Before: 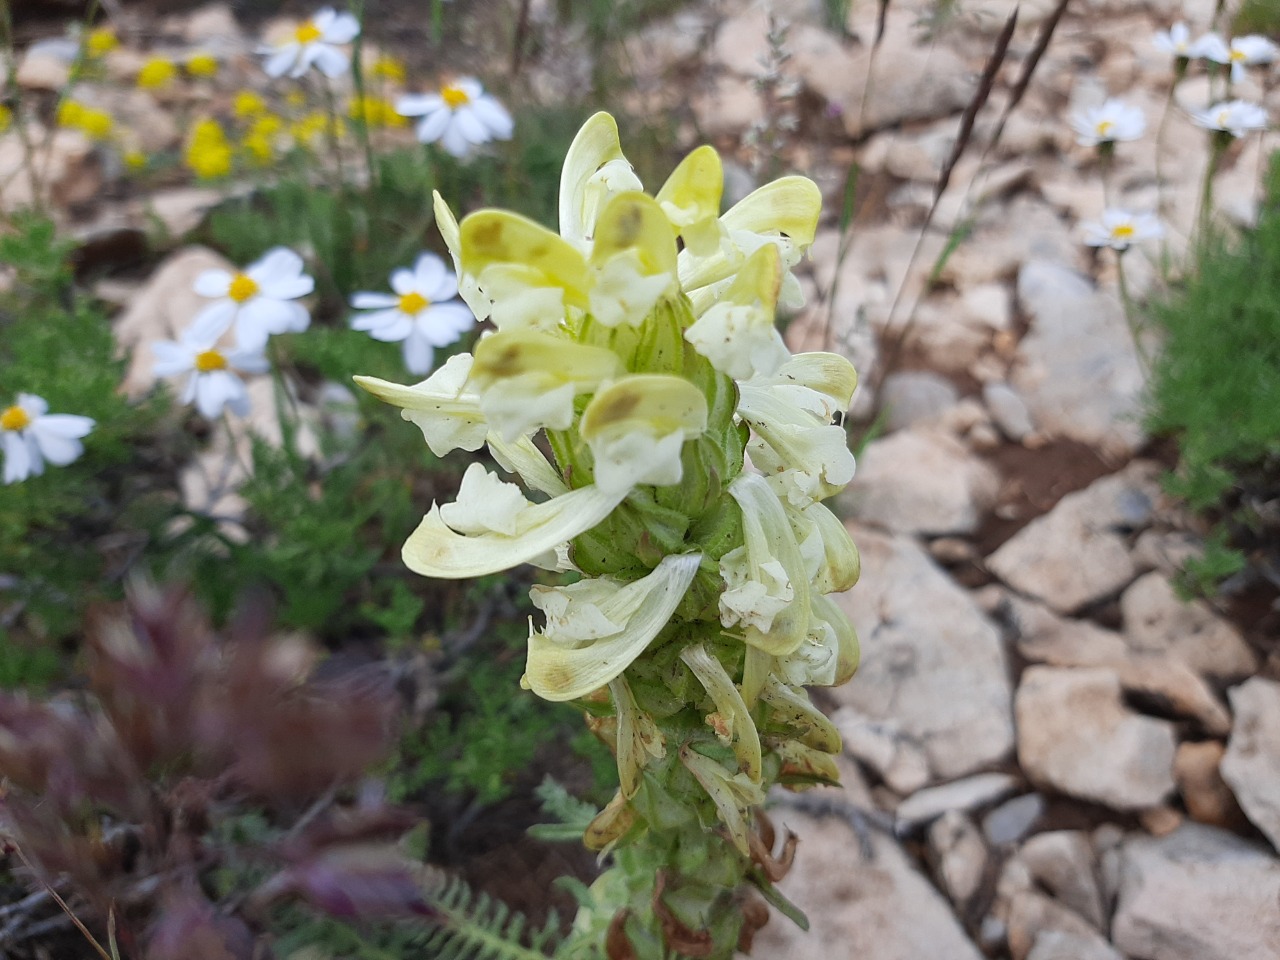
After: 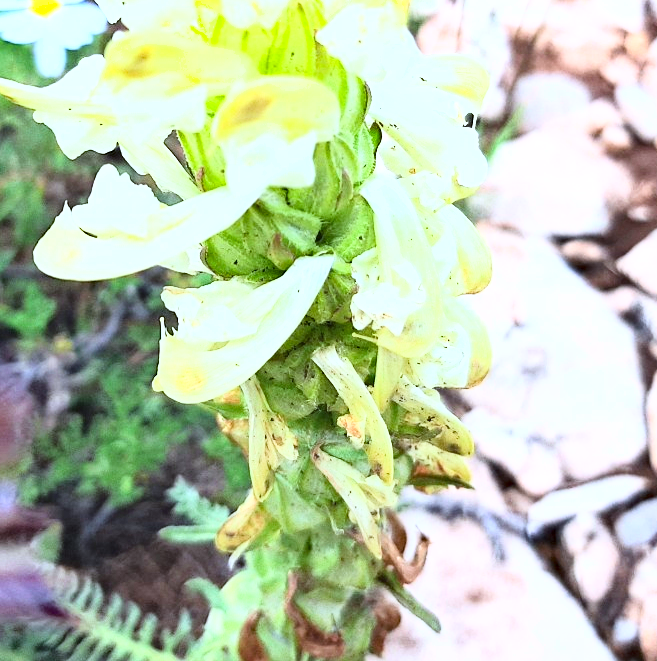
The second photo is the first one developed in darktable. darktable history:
exposure: black level correction 0, exposure 1.107 EV, compensate exposure bias true, compensate highlight preservation false
color calibration: x 0.37, y 0.382, temperature 4306.77 K
crop and rotate: left 28.775%, top 31.089%, right 19.825%
shadows and highlights: shadows 34.08, highlights -34.87, soften with gaussian
base curve: curves: ch0 [(0, 0) (0.026, 0.03) (0.109, 0.232) (0.351, 0.748) (0.669, 0.968) (1, 1)]
haze removal: compatibility mode true, adaptive false
